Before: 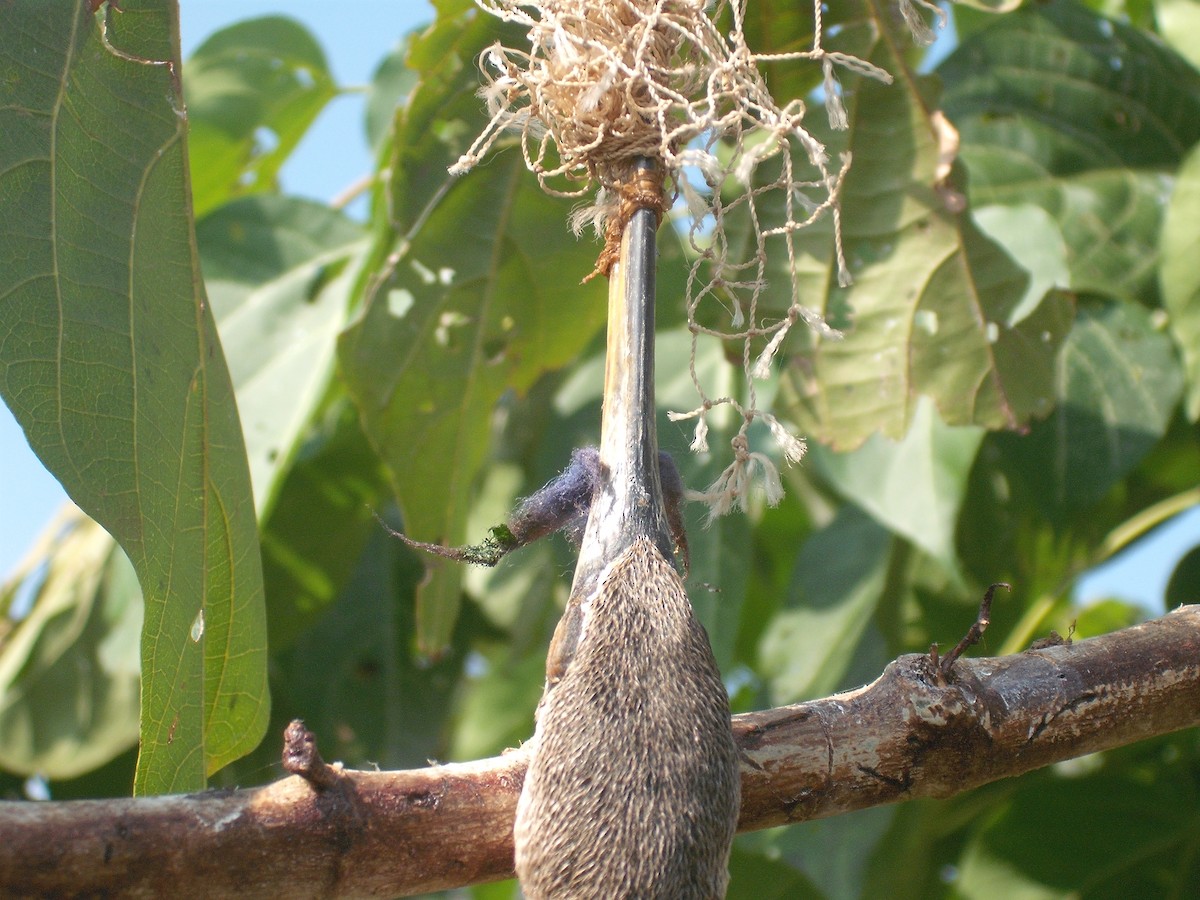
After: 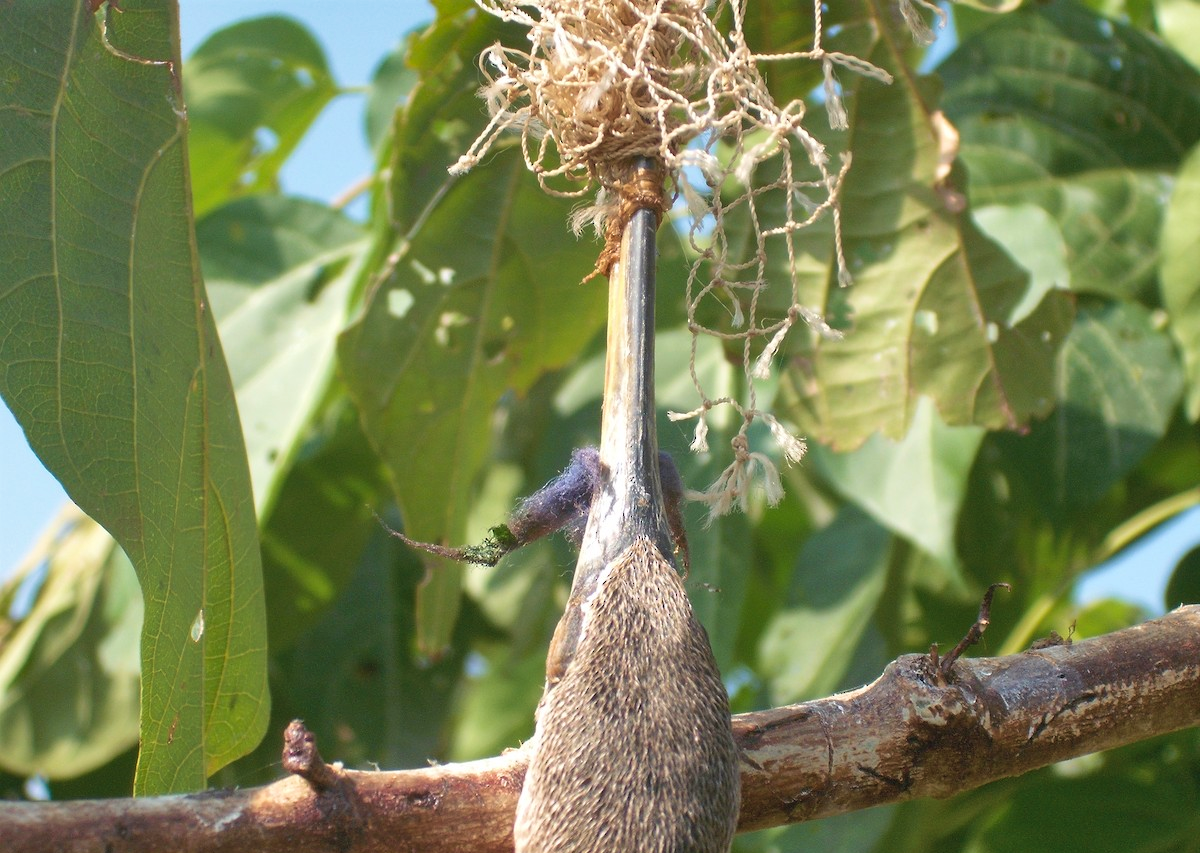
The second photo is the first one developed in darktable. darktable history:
shadows and highlights: soften with gaussian
crop and rotate: top 0.002%, bottom 5.17%
levels: mode automatic
velvia: on, module defaults
